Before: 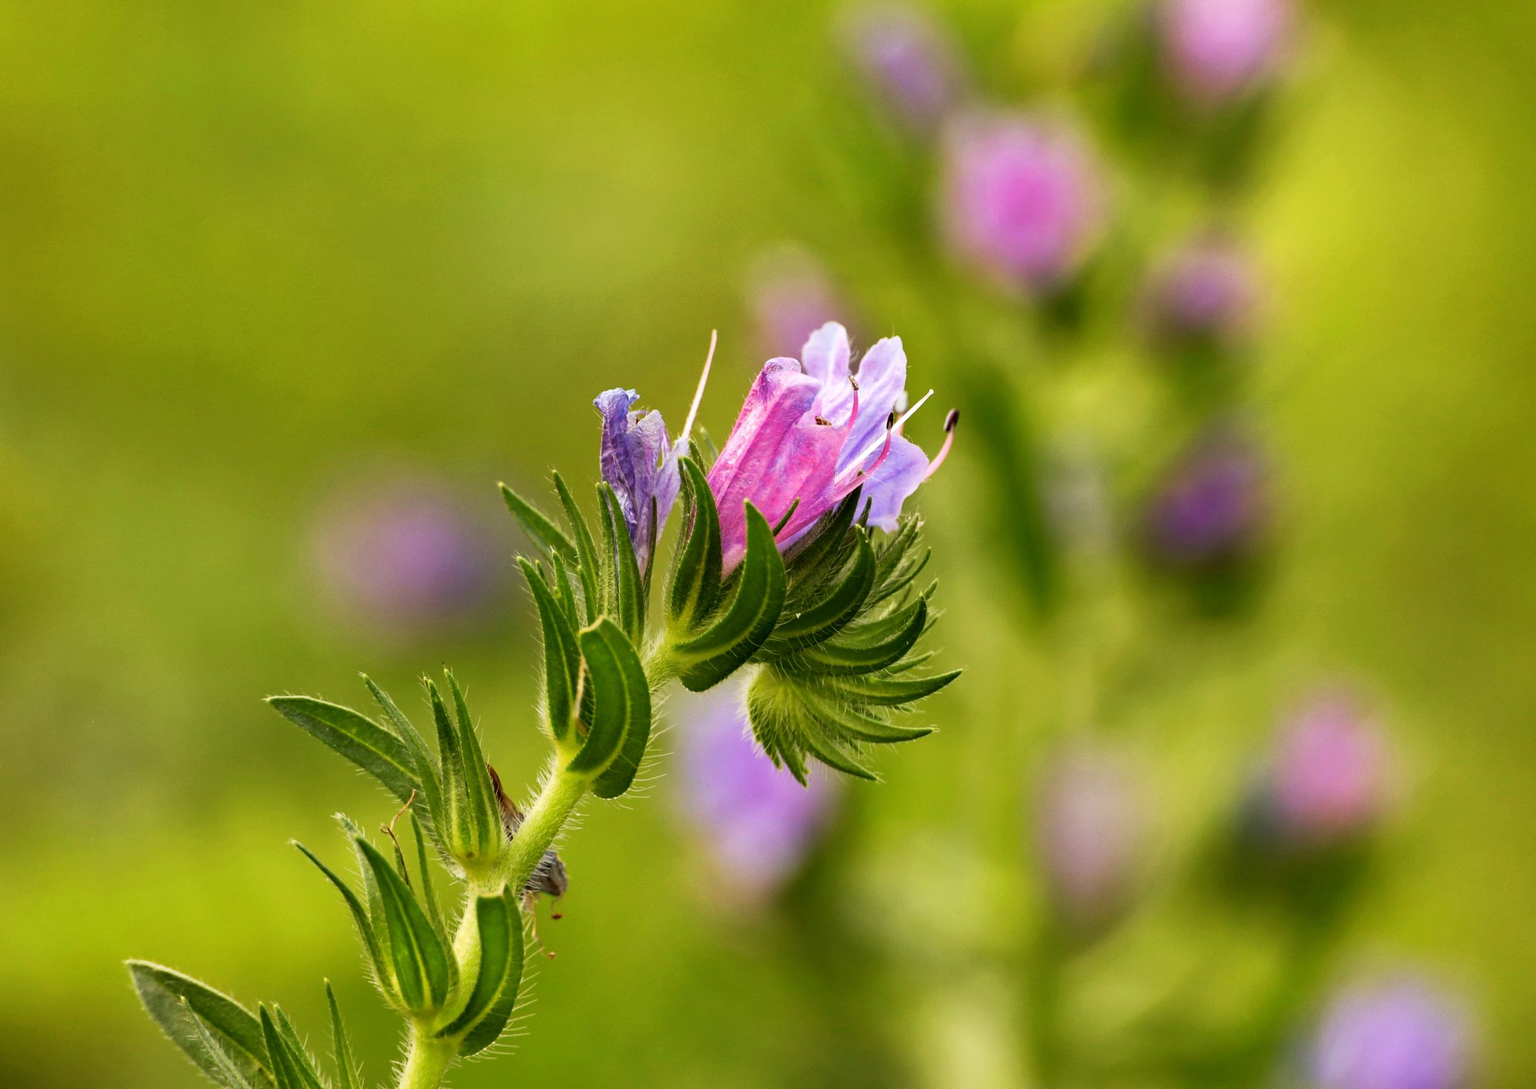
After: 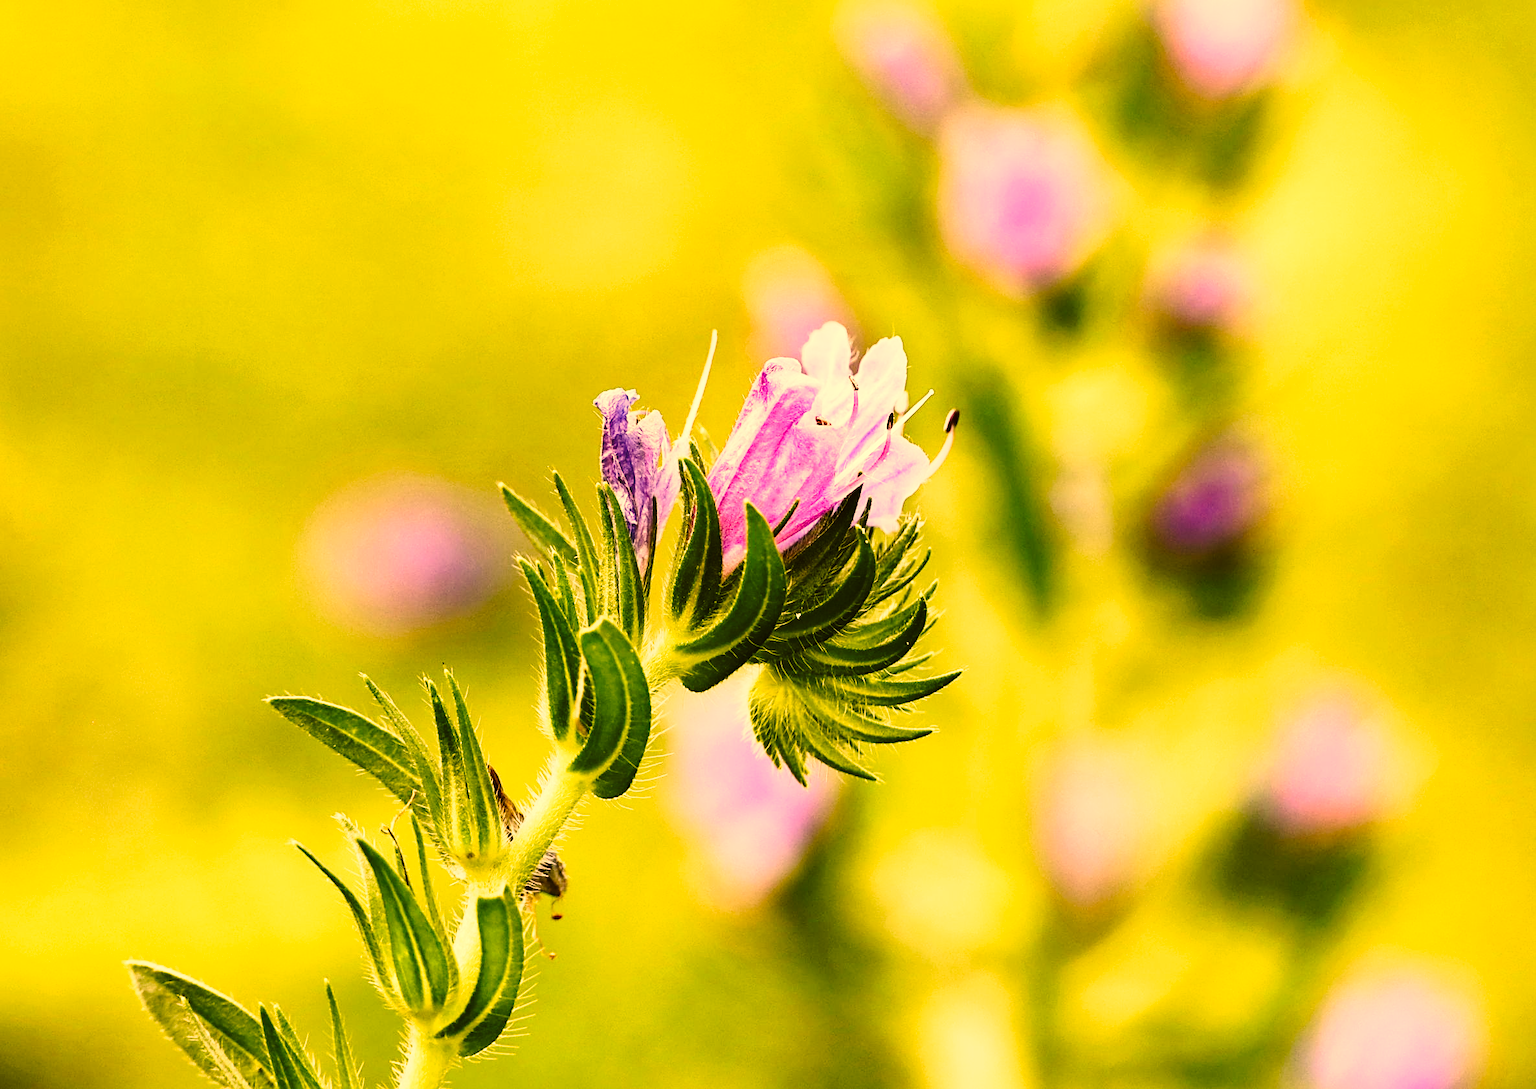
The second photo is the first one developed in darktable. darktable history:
base curve: curves: ch0 [(0, 0) (0.028, 0.03) (0.121, 0.232) (0.46, 0.748) (0.859, 0.968) (1, 1)], preserve colors none
color correction: highlights a* 17.94, highlights b* 35.39, shadows a* 1.48, shadows b* 6.42, saturation 1.01
color balance rgb: shadows lift › chroma 2%, shadows lift › hue 135.47°, highlights gain › chroma 2%, highlights gain › hue 291.01°, global offset › luminance 0.5%, perceptual saturation grading › global saturation -10.8%, perceptual saturation grading › highlights -26.83%, perceptual saturation grading › shadows 21.25%, perceptual brilliance grading › highlights 17.77%, perceptual brilliance grading › mid-tones 31.71%, perceptual brilliance grading › shadows -31.01%, global vibrance 24.91%
sharpen: on, module defaults
